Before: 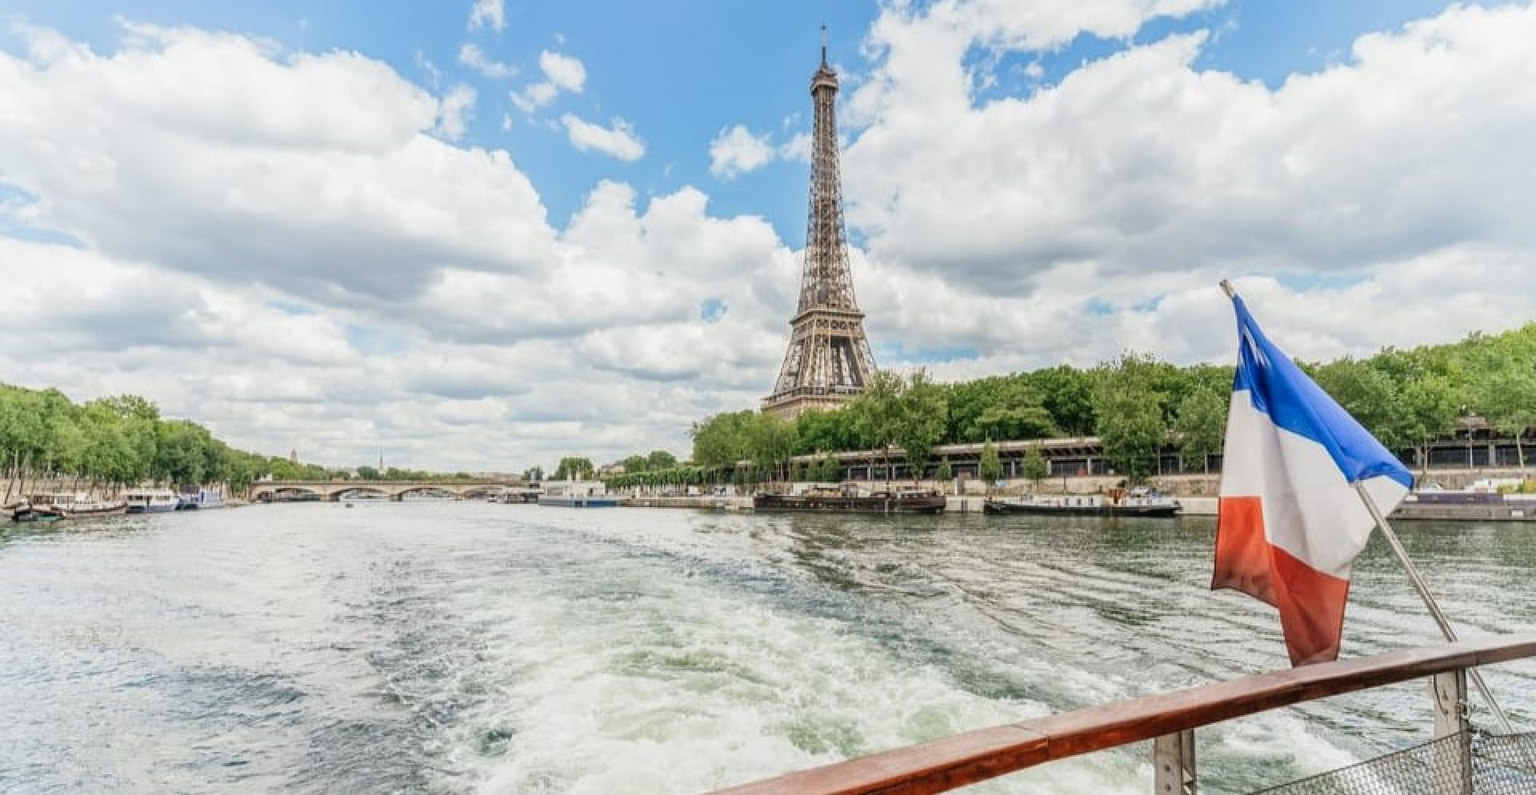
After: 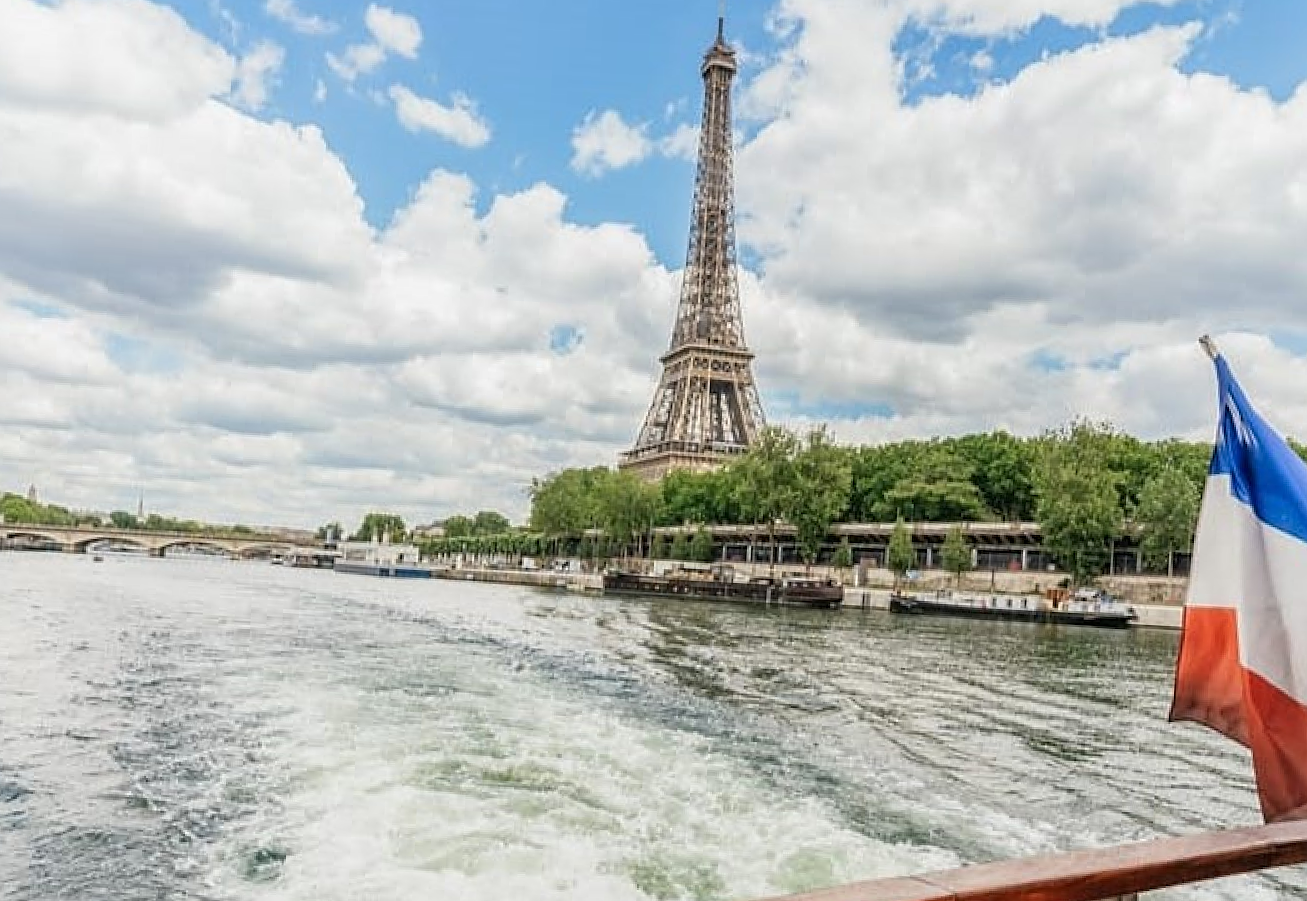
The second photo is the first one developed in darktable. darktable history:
sharpen: on, module defaults
crop and rotate: angle -3.04°, left 14.043%, top 0.031%, right 10.961%, bottom 0.066%
